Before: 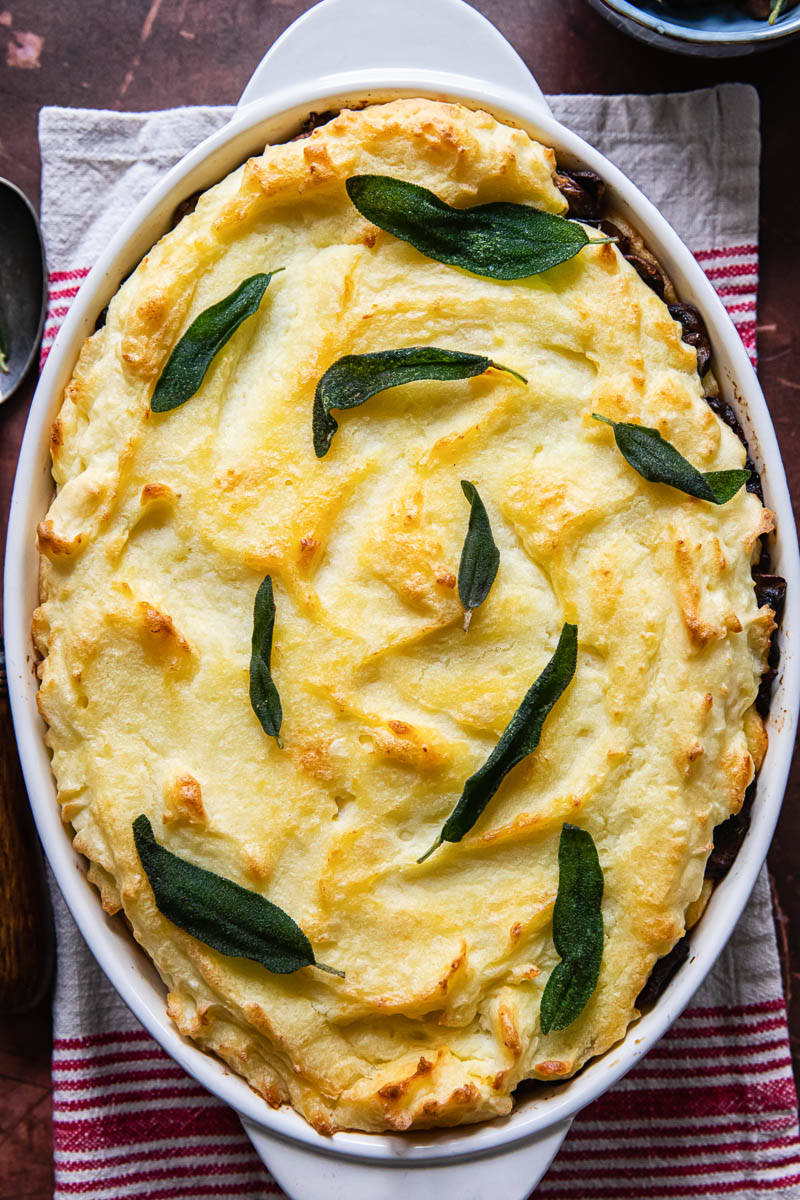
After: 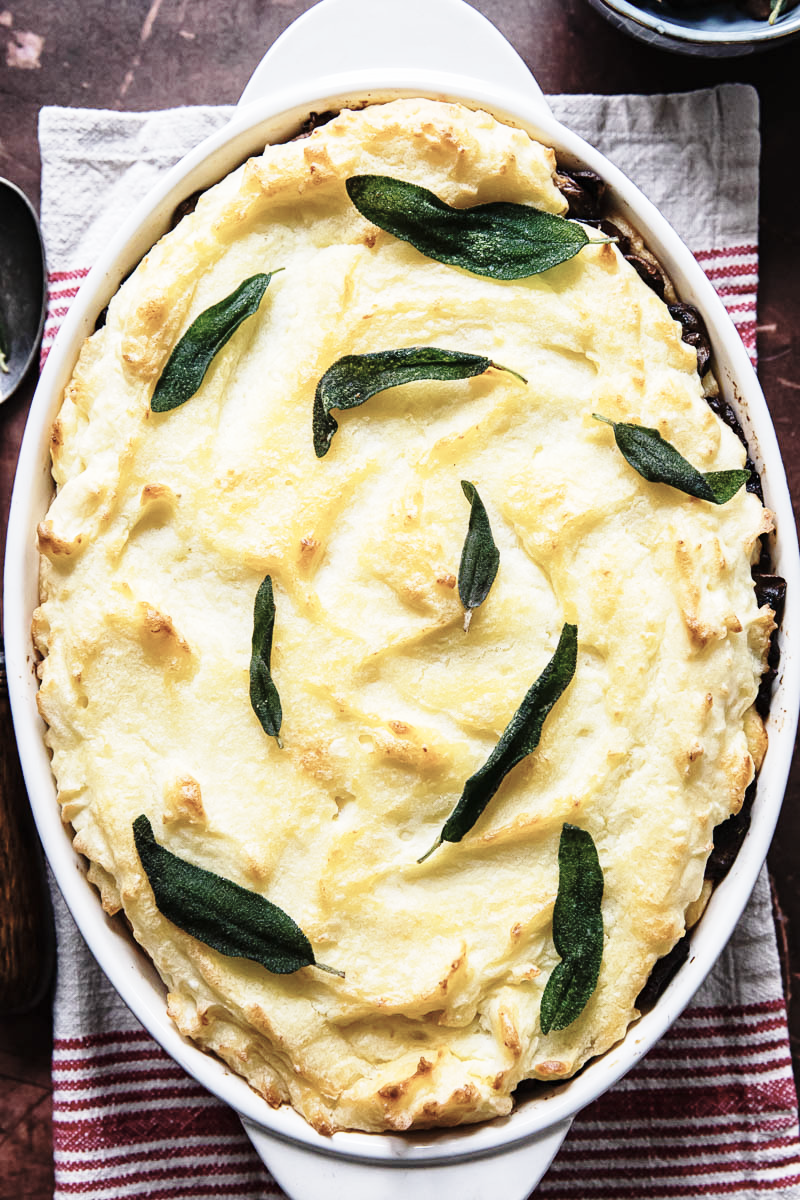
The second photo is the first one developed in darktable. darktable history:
color correction: highlights b* -0.034, saturation 0.594
base curve: curves: ch0 [(0, 0) (0.028, 0.03) (0.121, 0.232) (0.46, 0.748) (0.859, 0.968) (1, 1)], preserve colors none
